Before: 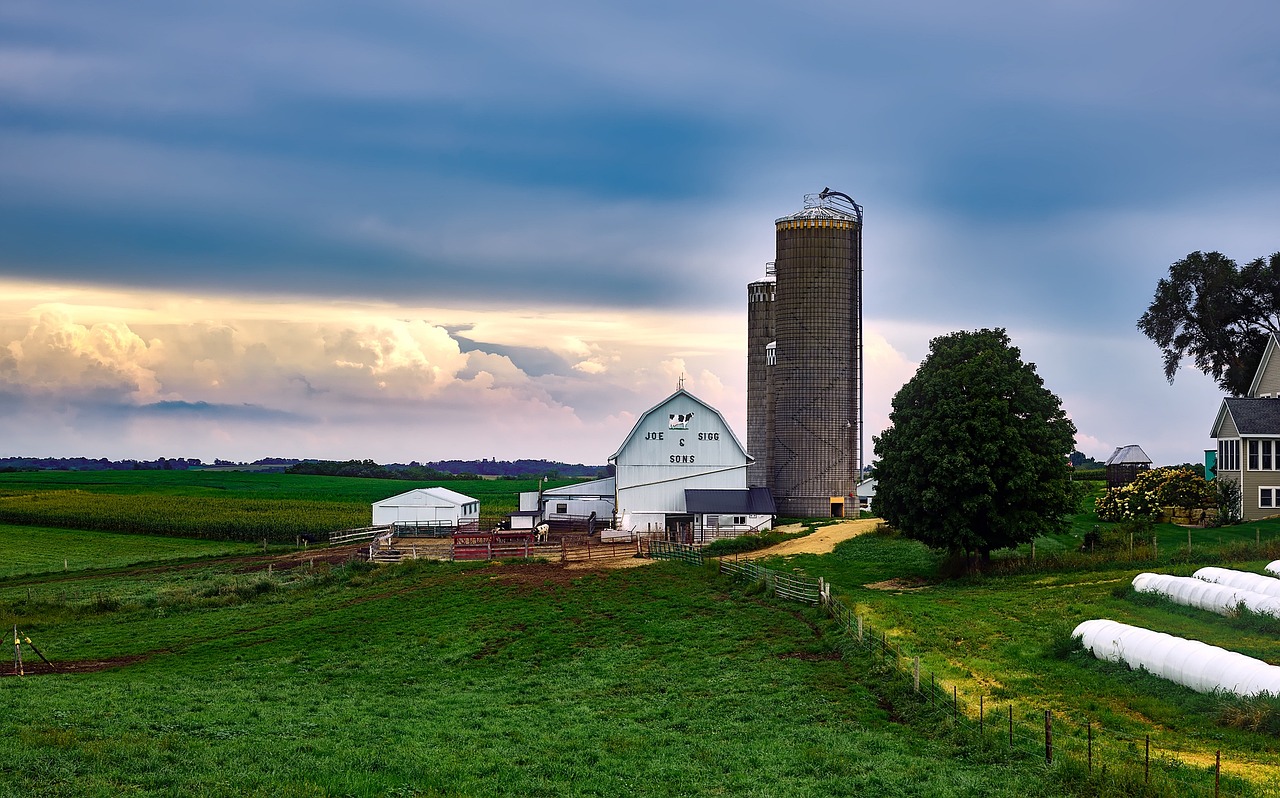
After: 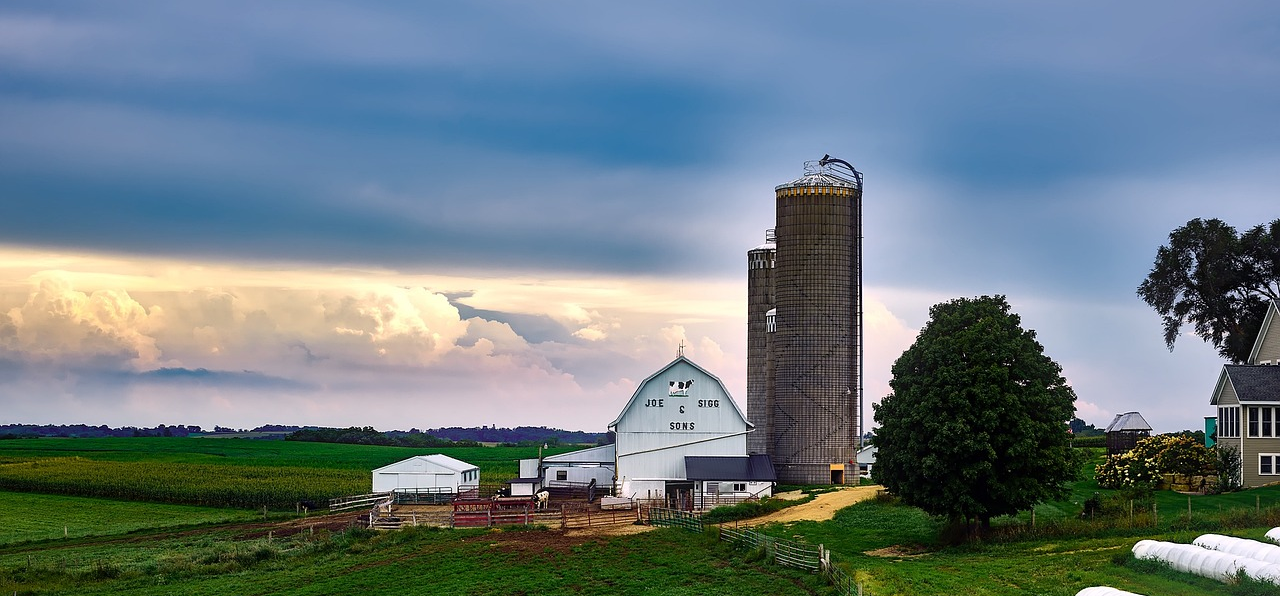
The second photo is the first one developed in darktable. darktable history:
crop: top 4.145%, bottom 21.051%
